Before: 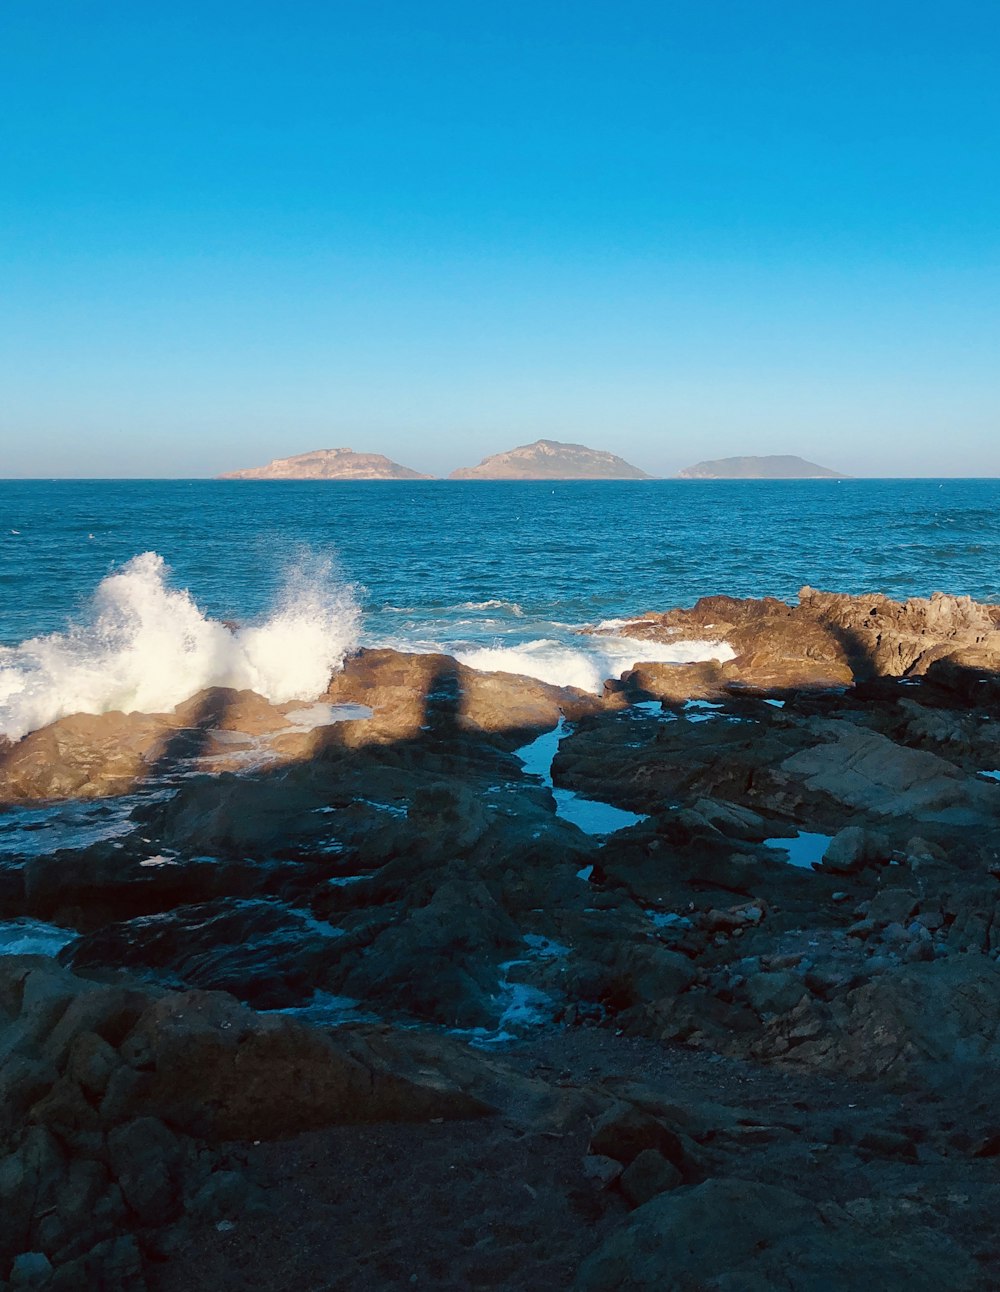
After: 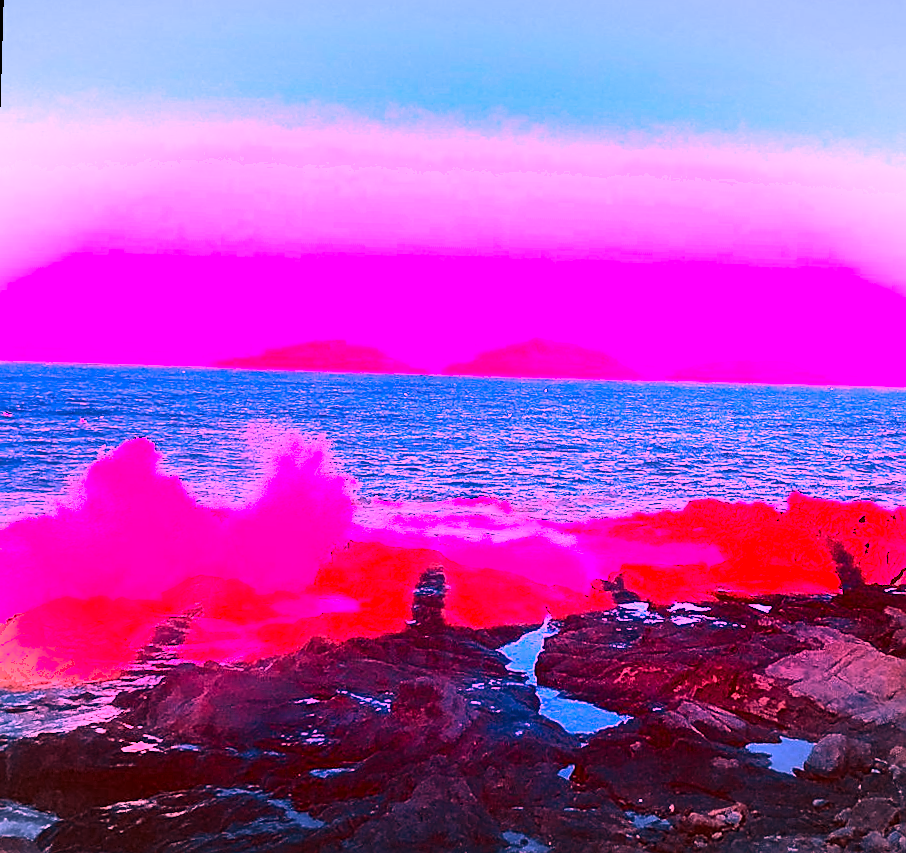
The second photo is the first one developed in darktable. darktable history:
crop: left 3.015%, top 8.969%, right 9.647%, bottom 26.457%
shadows and highlights: shadows 25, white point adjustment -3, highlights -30
vignetting: fall-off start 100%, brightness -0.282, width/height ratio 1.31
white balance: red 4.26, blue 1.802
contrast brightness saturation: contrast 0.28
sharpen: on, module defaults
rotate and perspective: rotation 1.72°, automatic cropping off
